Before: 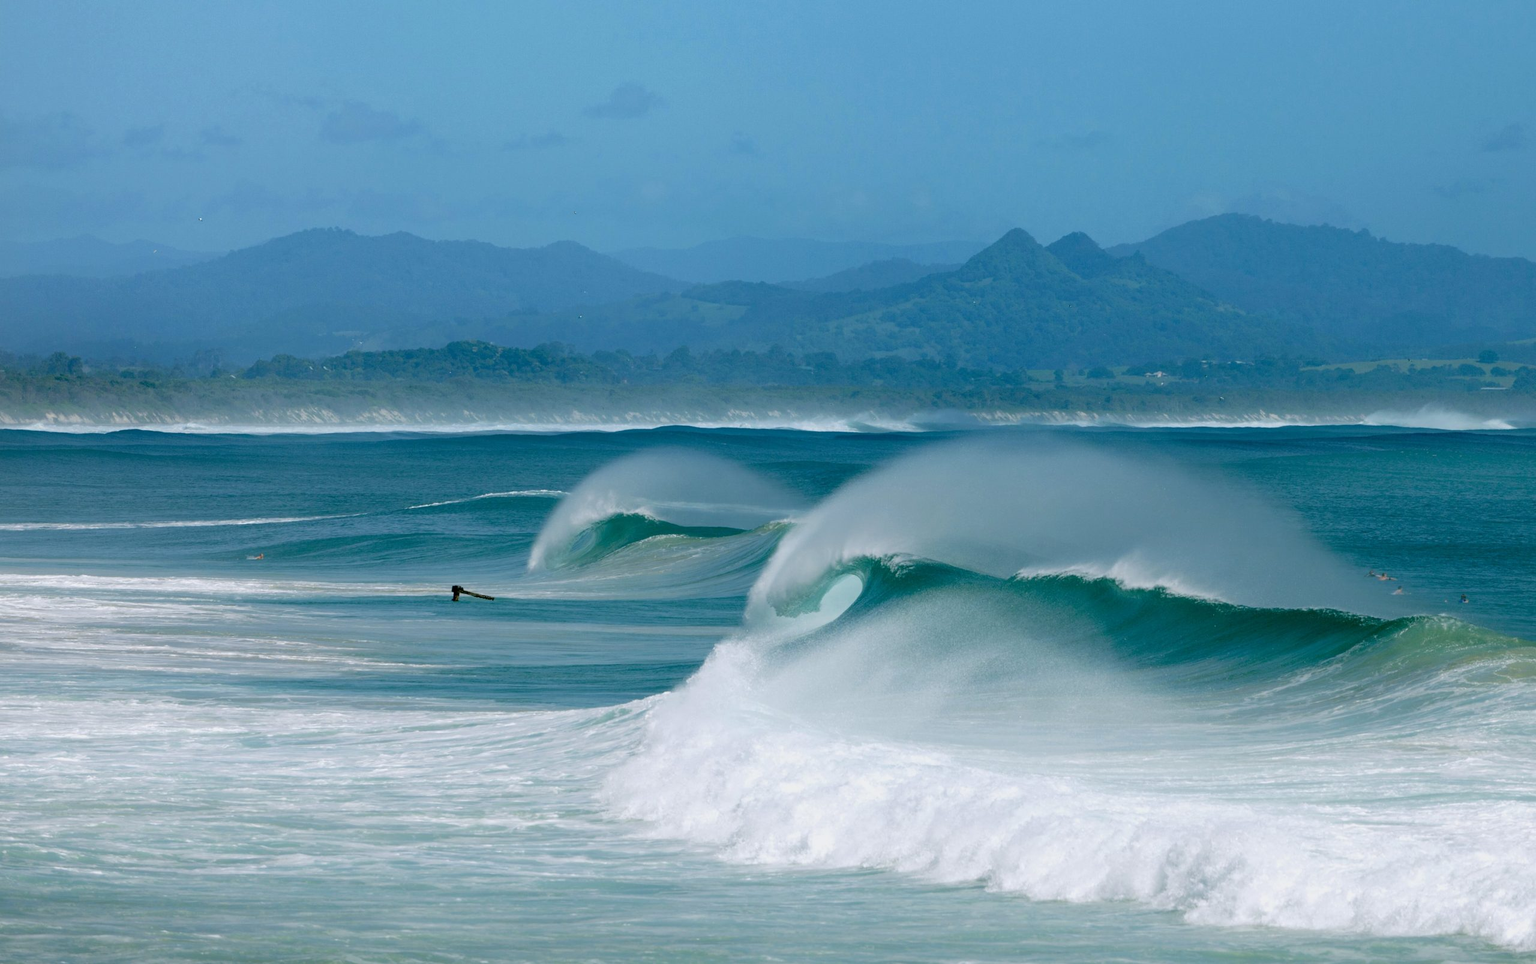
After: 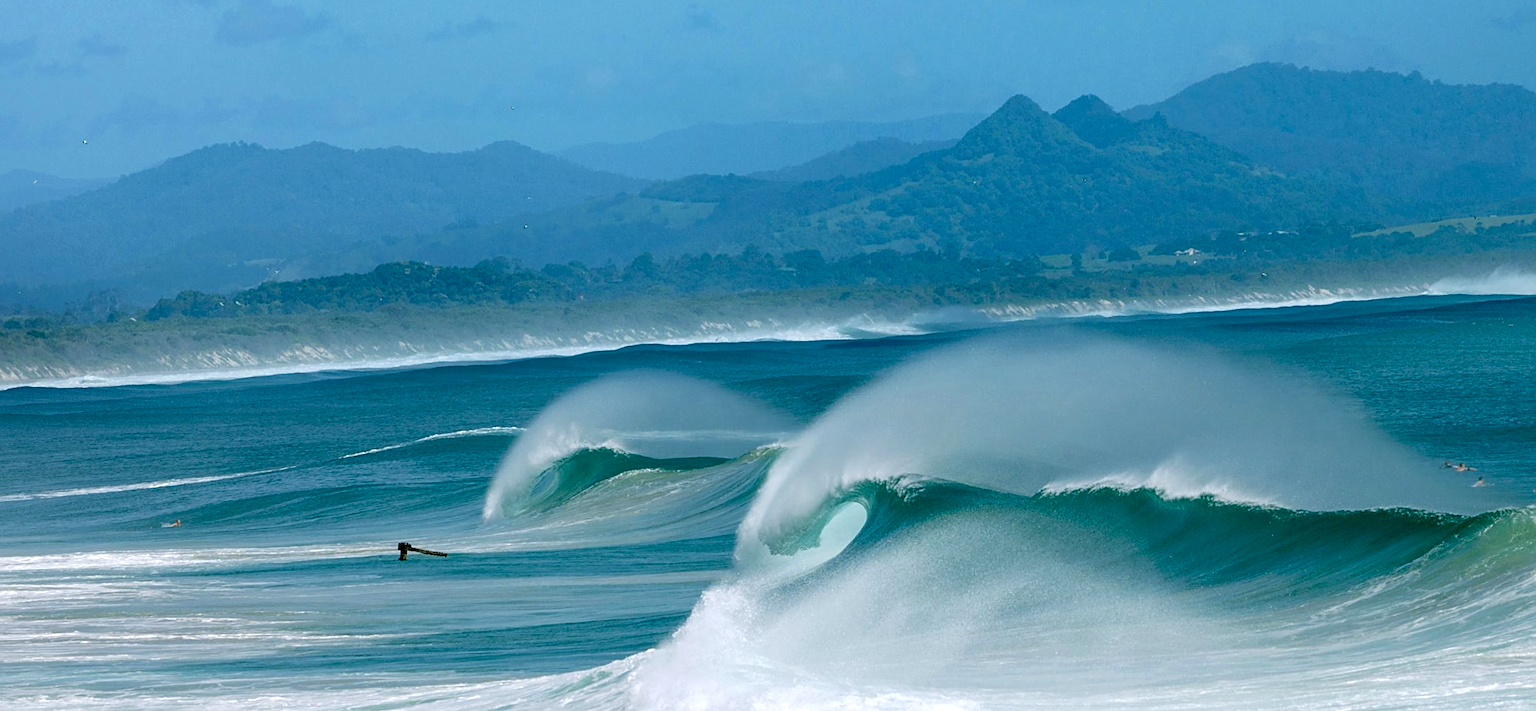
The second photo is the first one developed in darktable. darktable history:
sharpen: on, module defaults
tone equalizer: on, module defaults
crop: left 5.596%, top 10.314%, right 3.534%, bottom 19.395%
exposure: exposure 0.217 EV, compensate highlight preservation false
local contrast: on, module defaults
shadows and highlights: shadows 25, highlights -25
rotate and perspective: rotation -3.52°, crop left 0.036, crop right 0.964, crop top 0.081, crop bottom 0.919
color balance: output saturation 110%
